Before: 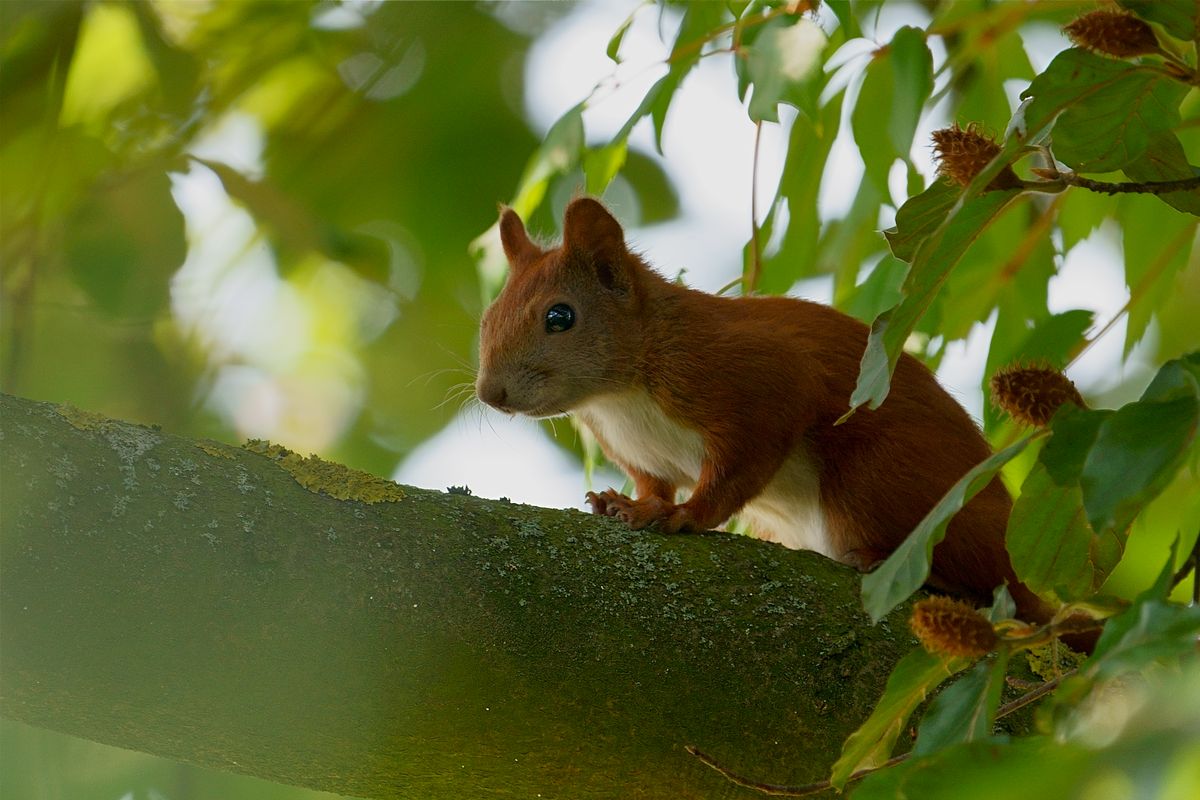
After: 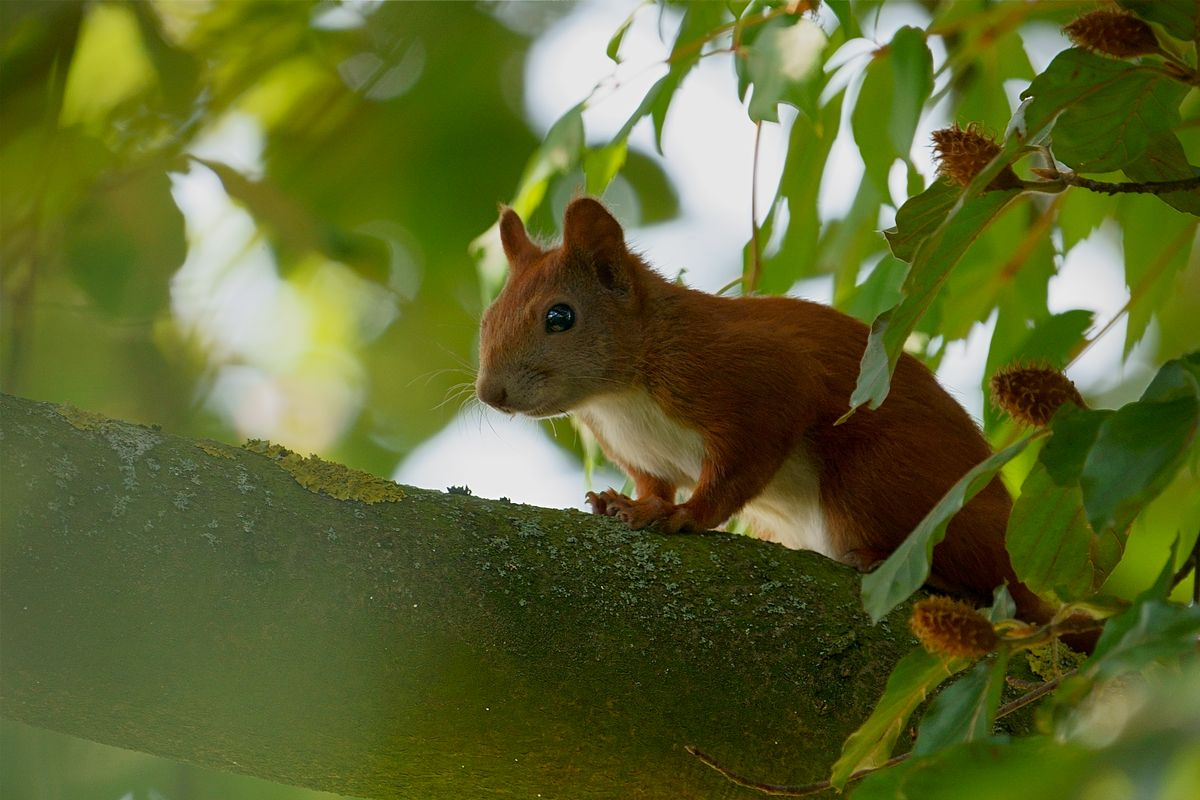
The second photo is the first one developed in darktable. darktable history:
vignetting: saturation 0, unbound false
tone equalizer: -8 EV -0.55 EV
